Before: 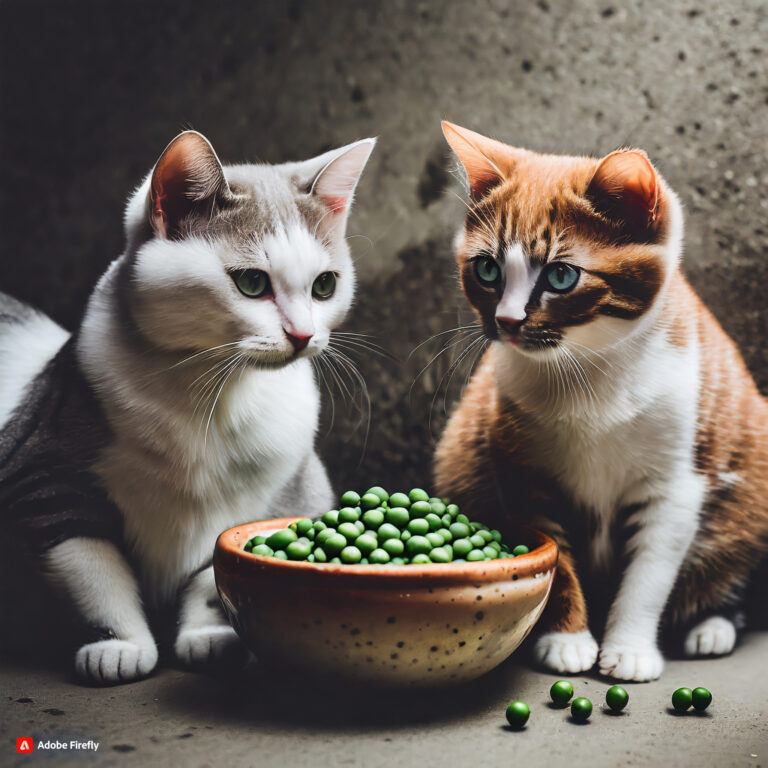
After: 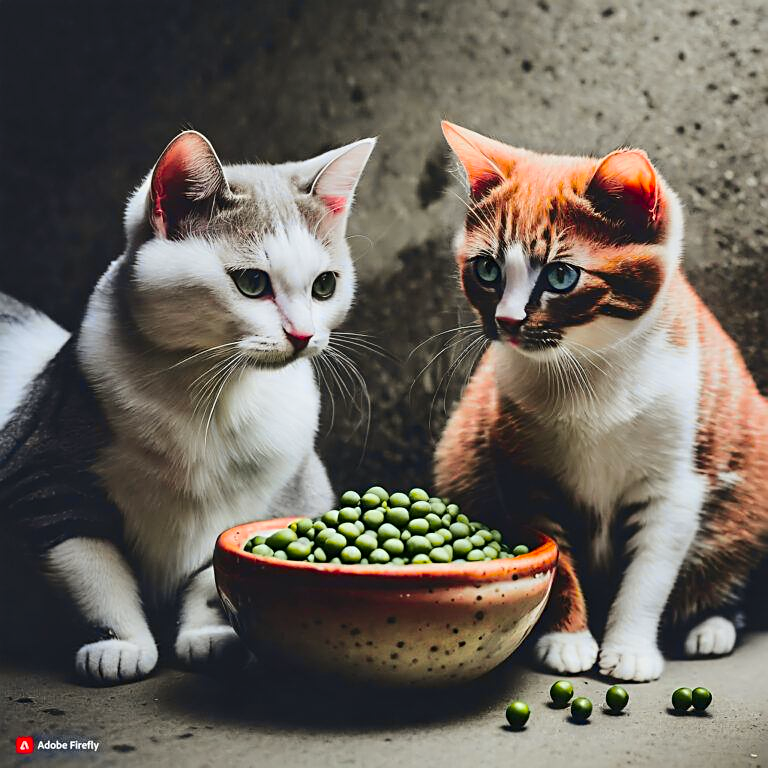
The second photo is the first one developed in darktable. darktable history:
sharpen: on, module defaults
tone curve: curves: ch0 [(0, 0) (0.23, 0.205) (0.486, 0.52) (0.822, 0.825) (0.994, 0.955)]; ch1 [(0, 0) (0.226, 0.261) (0.379, 0.442) (0.469, 0.472) (0.495, 0.495) (0.514, 0.504) (0.561, 0.568) (0.59, 0.612) (1, 1)]; ch2 [(0, 0) (0.269, 0.299) (0.459, 0.441) (0.498, 0.499) (0.523, 0.52) (0.586, 0.569) (0.635, 0.617) (0.659, 0.681) (0.718, 0.764) (1, 1)], color space Lab, independent channels, preserve colors none
color correction: saturation 1.32
